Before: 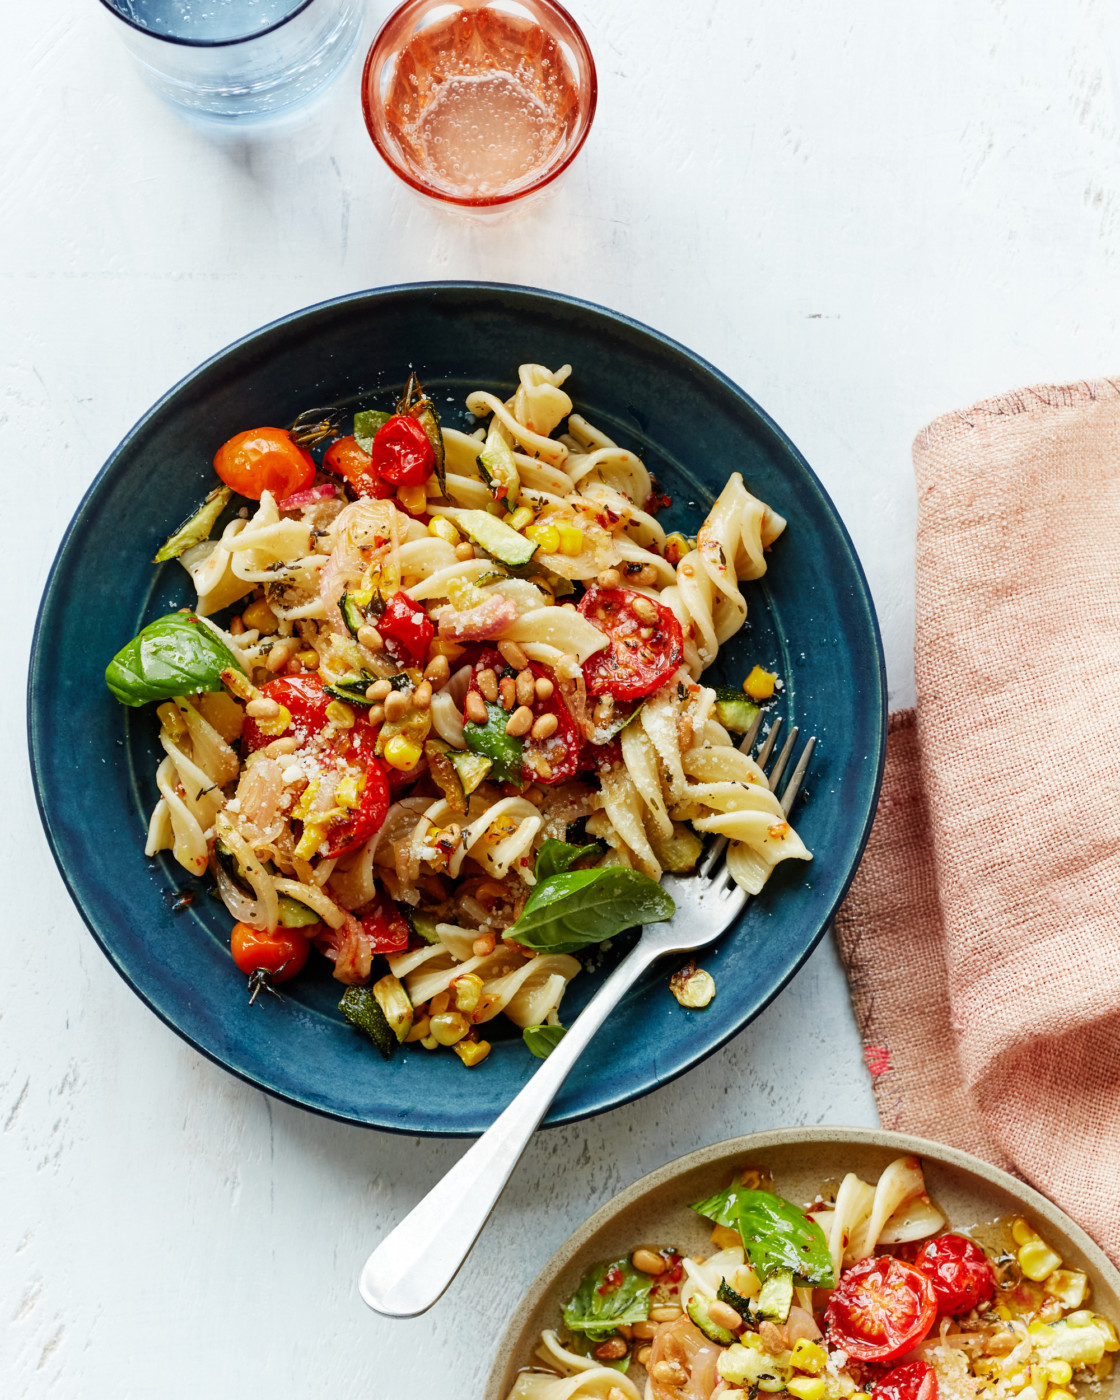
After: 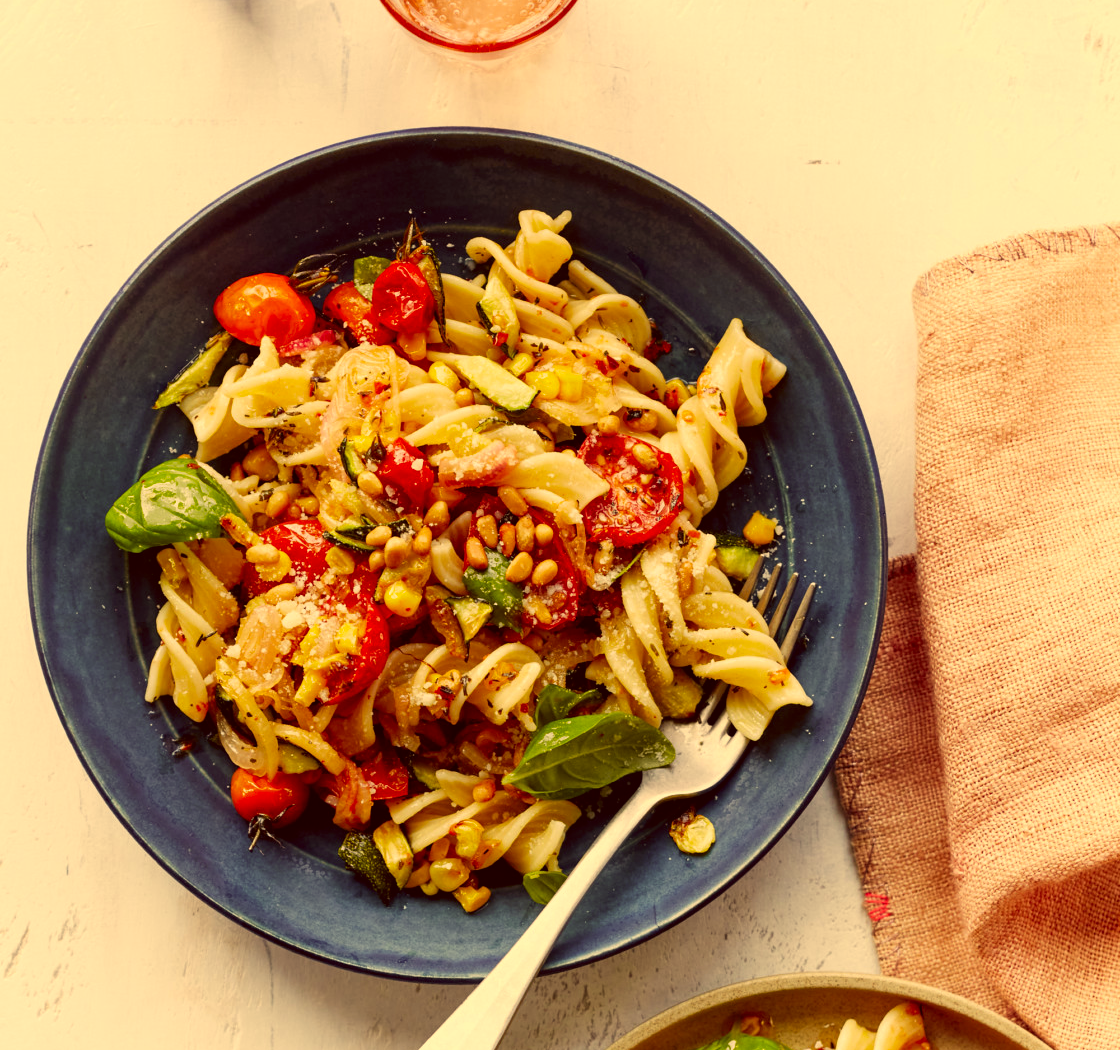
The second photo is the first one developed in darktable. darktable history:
crop: top 11.042%, bottom 13.93%
color correction: highlights a* 9.63, highlights b* 39.19, shadows a* 14.05, shadows b* 3.38
